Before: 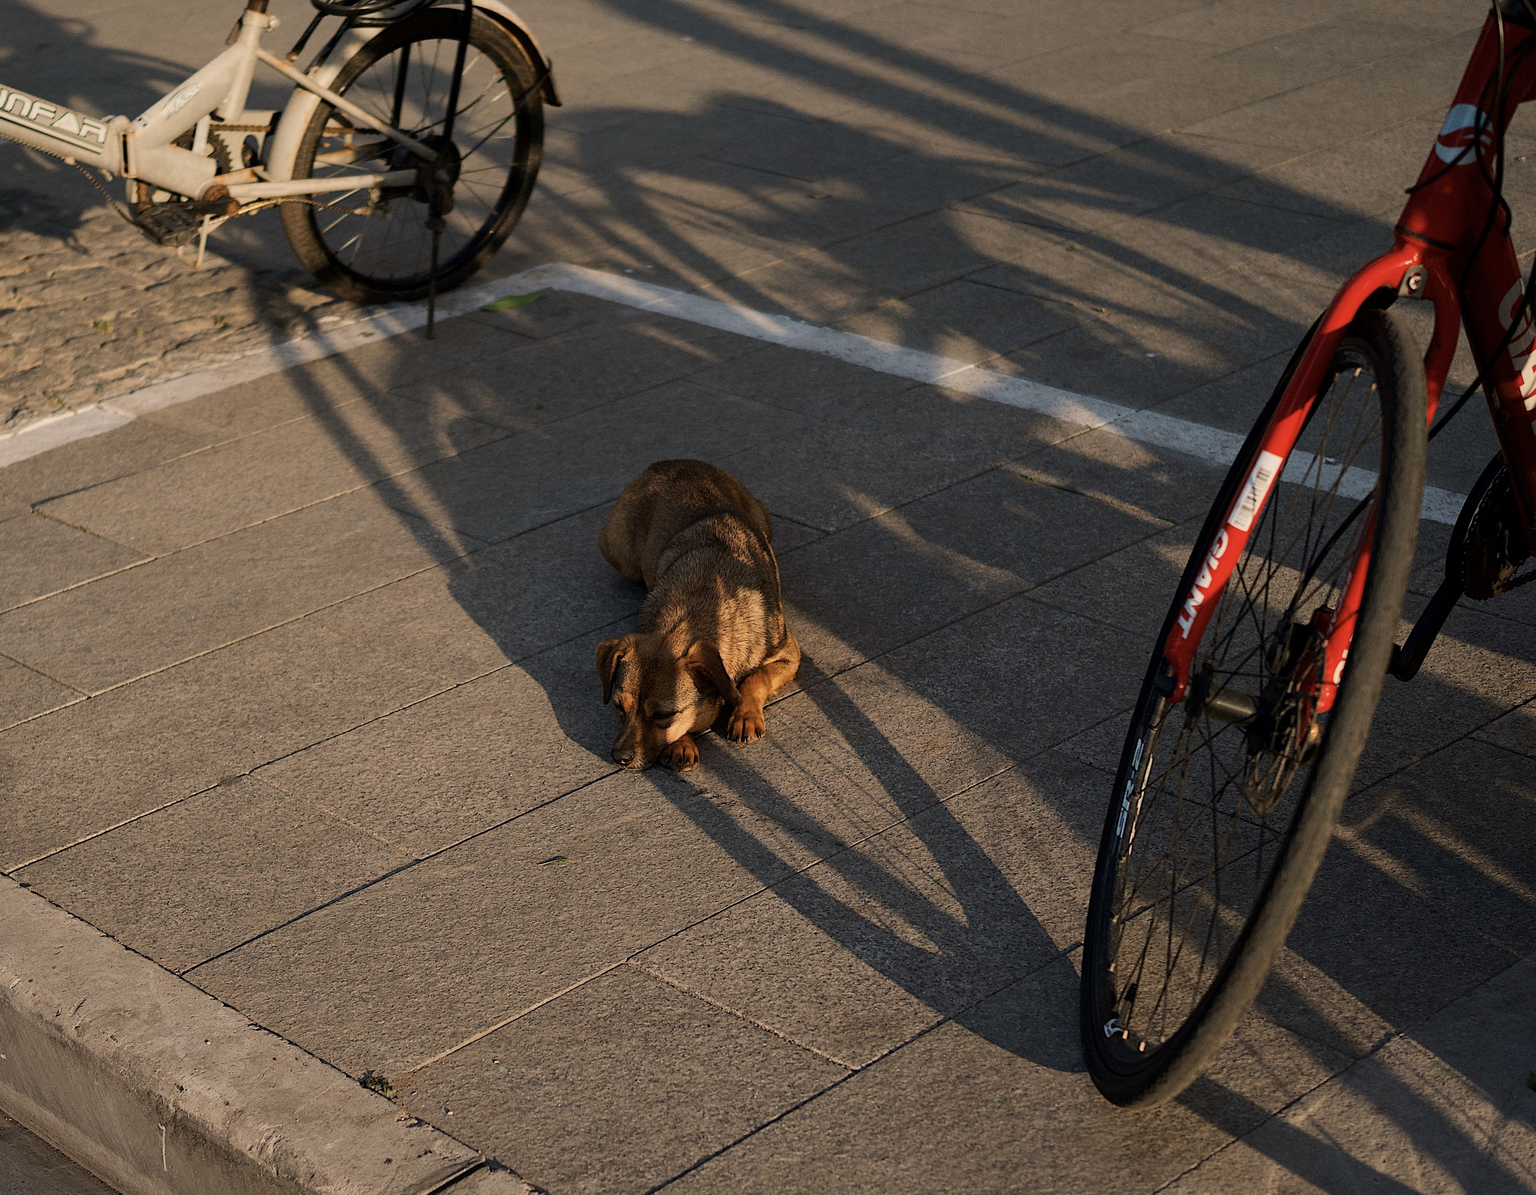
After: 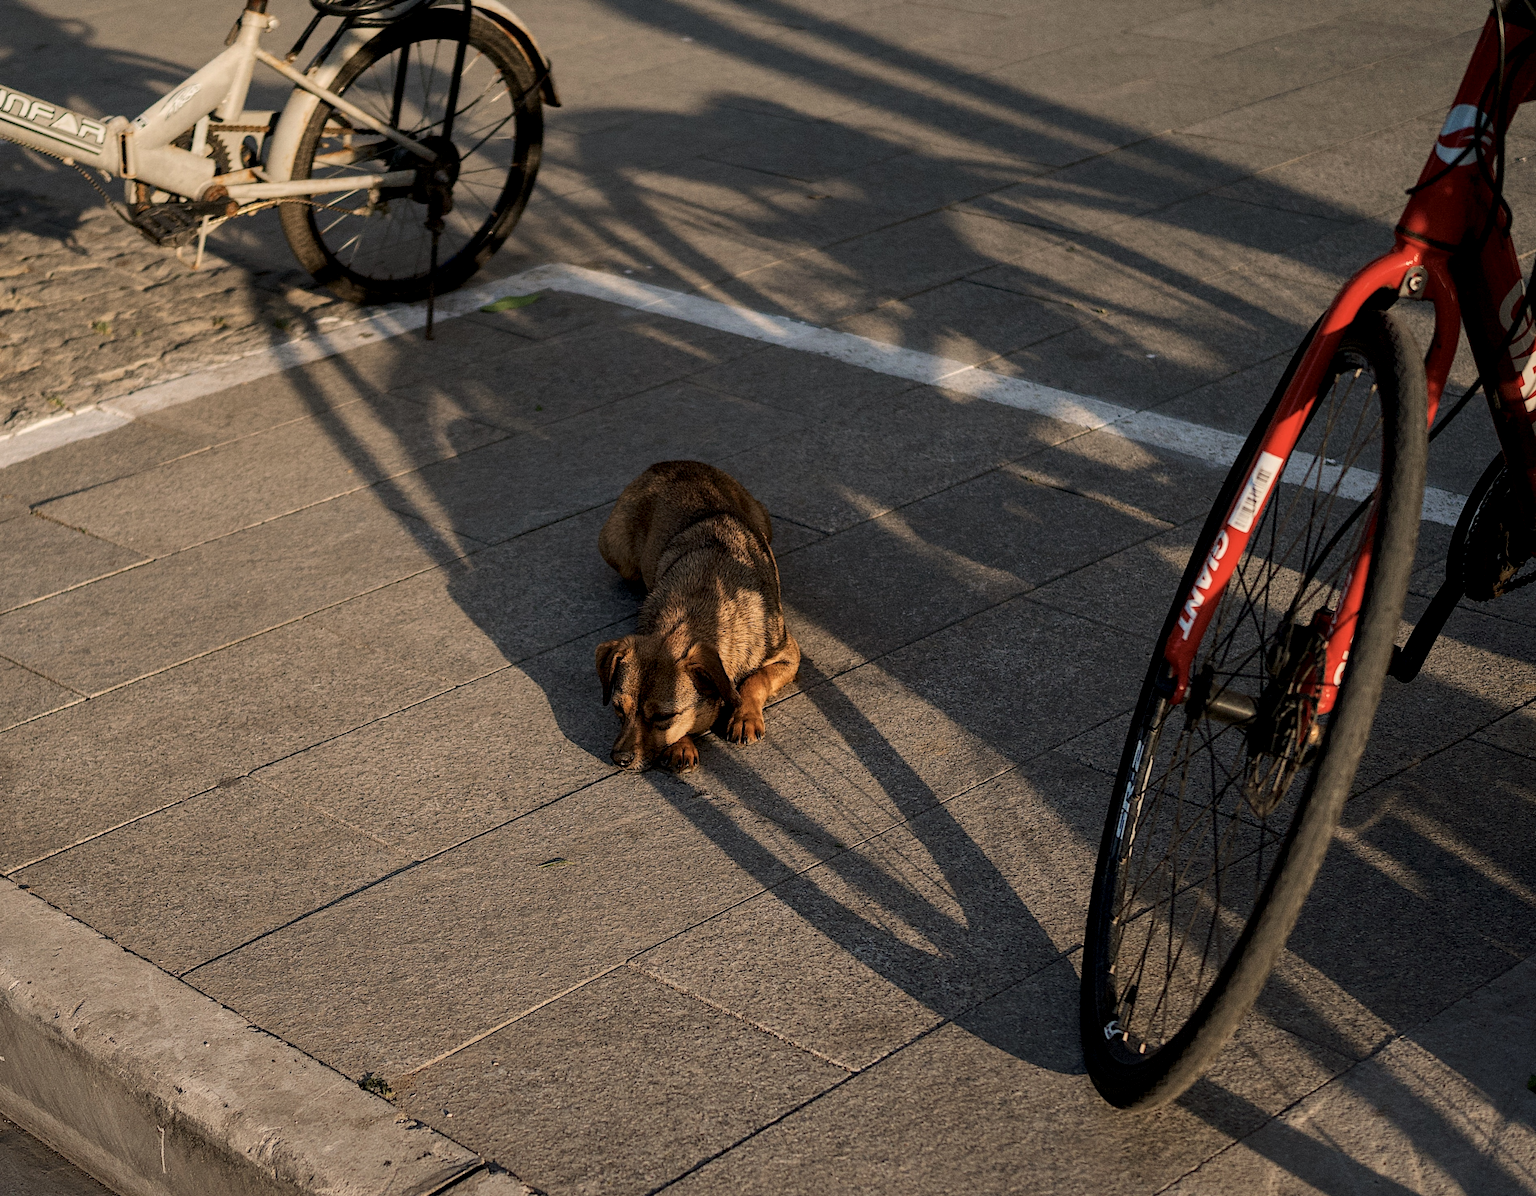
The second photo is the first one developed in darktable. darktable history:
shadows and highlights: shadows 13.1, white point adjustment 1.29, soften with gaussian
crop and rotate: left 0.13%, bottom 0%
local contrast: detail 130%
